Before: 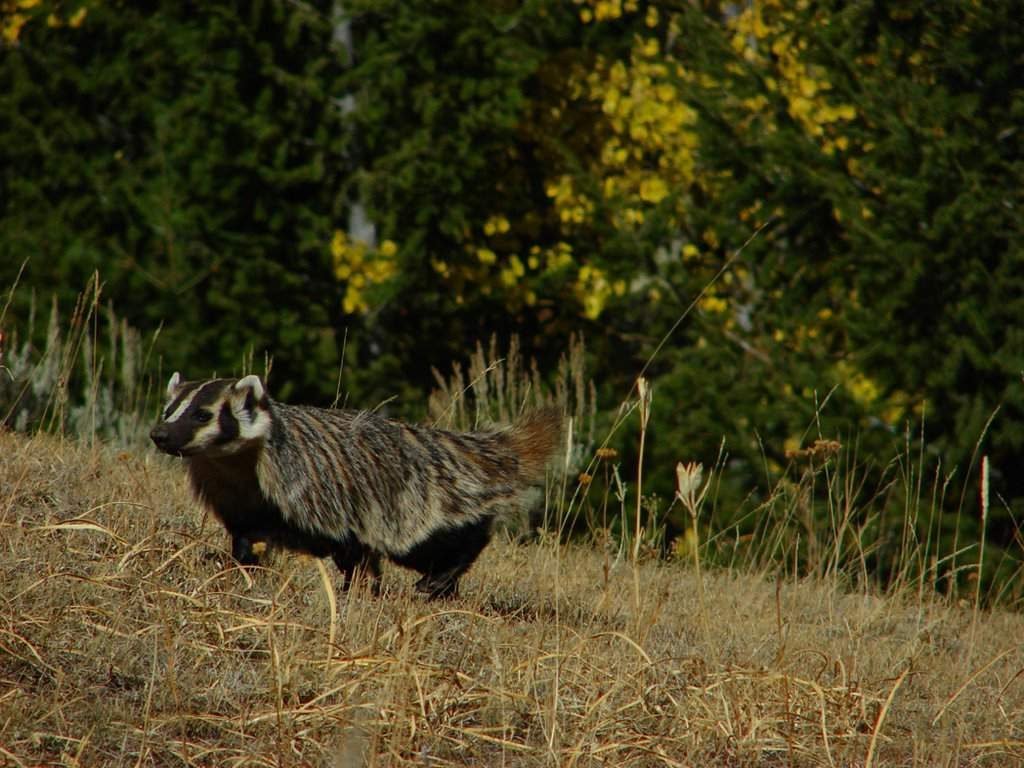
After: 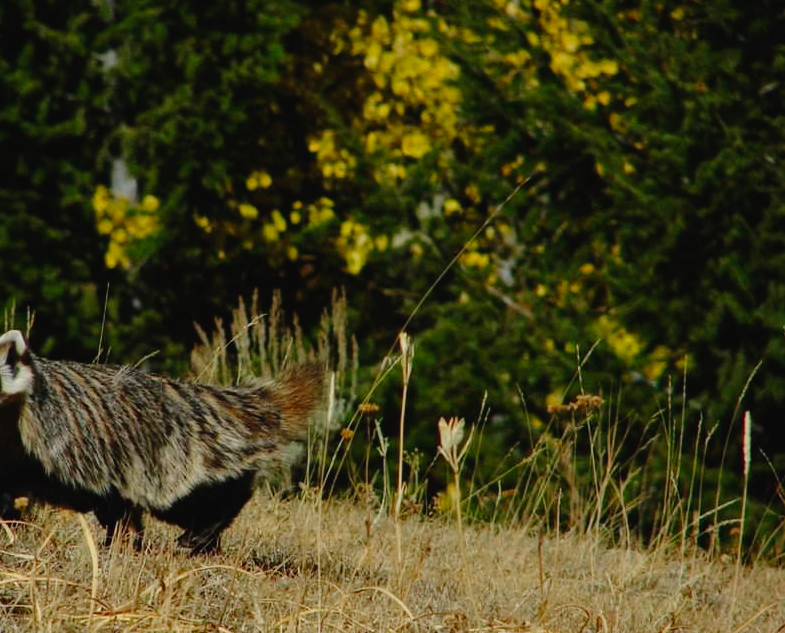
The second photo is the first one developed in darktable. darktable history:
tone curve: curves: ch0 [(0, 0.021) (0.049, 0.044) (0.152, 0.14) (0.328, 0.377) (0.473, 0.543) (0.641, 0.705) (0.868, 0.887) (1, 0.969)]; ch1 [(0, 0) (0.302, 0.331) (0.427, 0.433) (0.472, 0.47) (0.502, 0.503) (0.522, 0.526) (0.564, 0.591) (0.602, 0.632) (0.677, 0.701) (0.859, 0.885) (1, 1)]; ch2 [(0, 0) (0.33, 0.301) (0.447, 0.44) (0.487, 0.496) (0.502, 0.516) (0.535, 0.554) (0.565, 0.598) (0.618, 0.629) (1, 1)], preserve colors none
crop: left 23.286%, top 5.87%, bottom 11.683%
